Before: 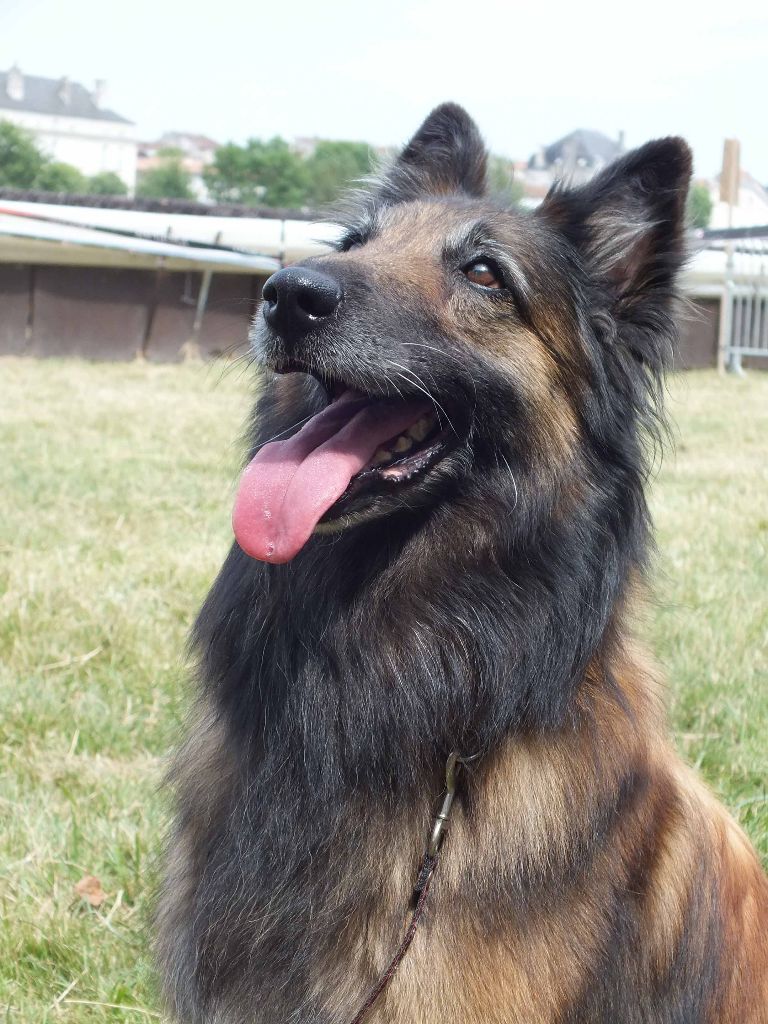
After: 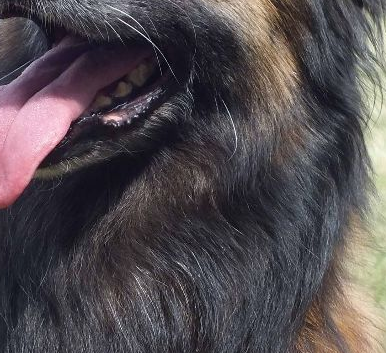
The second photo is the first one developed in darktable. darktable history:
crop: left 36.536%, top 34.689%, right 13.076%, bottom 30.752%
